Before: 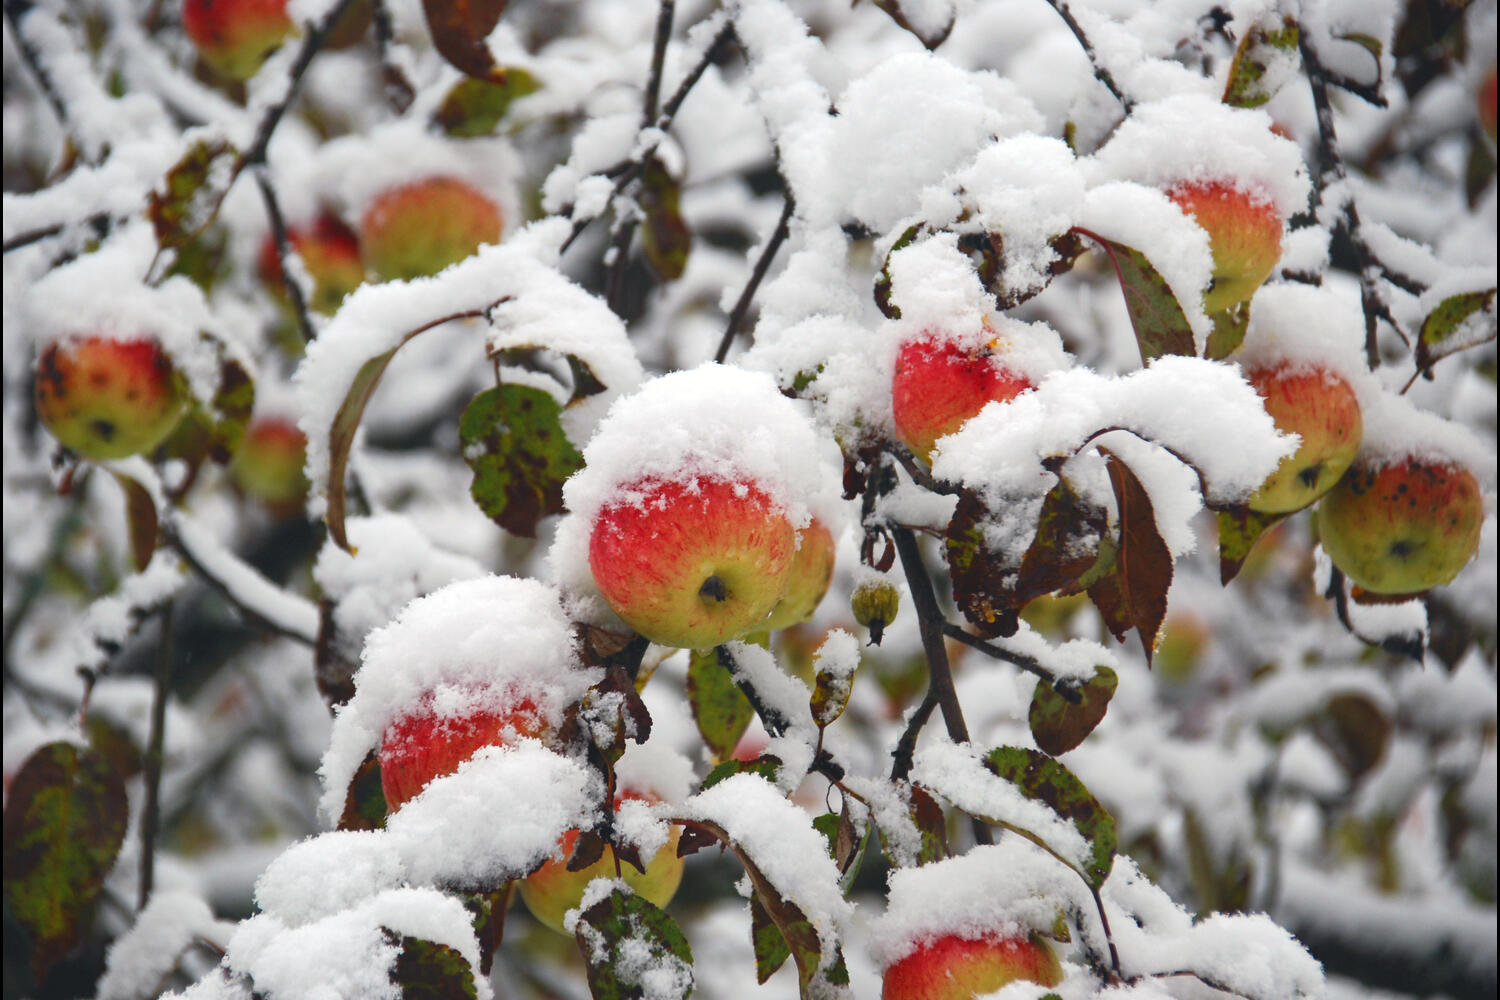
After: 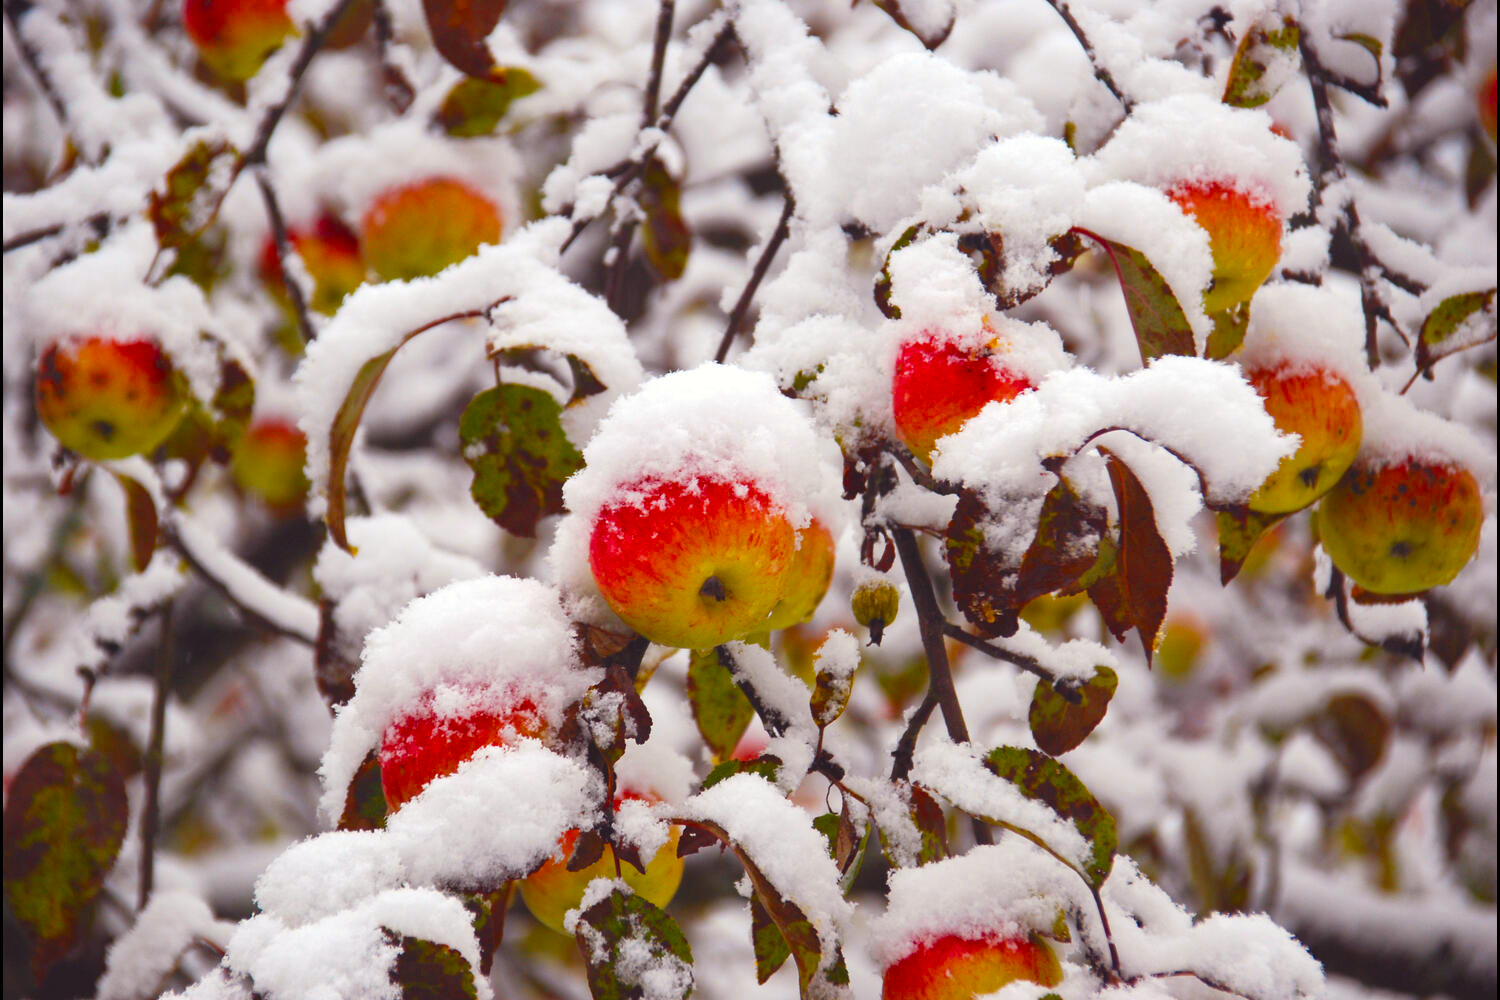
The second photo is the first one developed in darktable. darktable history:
color balance rgb: linear chroma grading › global chroma 15%, perceptual saturation grading › global saturation 30%
base curve: exposure shift 0, preserve colors none
rgb levels: mode RGB, independent channels, levels [[0, 0.474, 1], [0, 0.5, 1], [0, 0.5, 1]]
